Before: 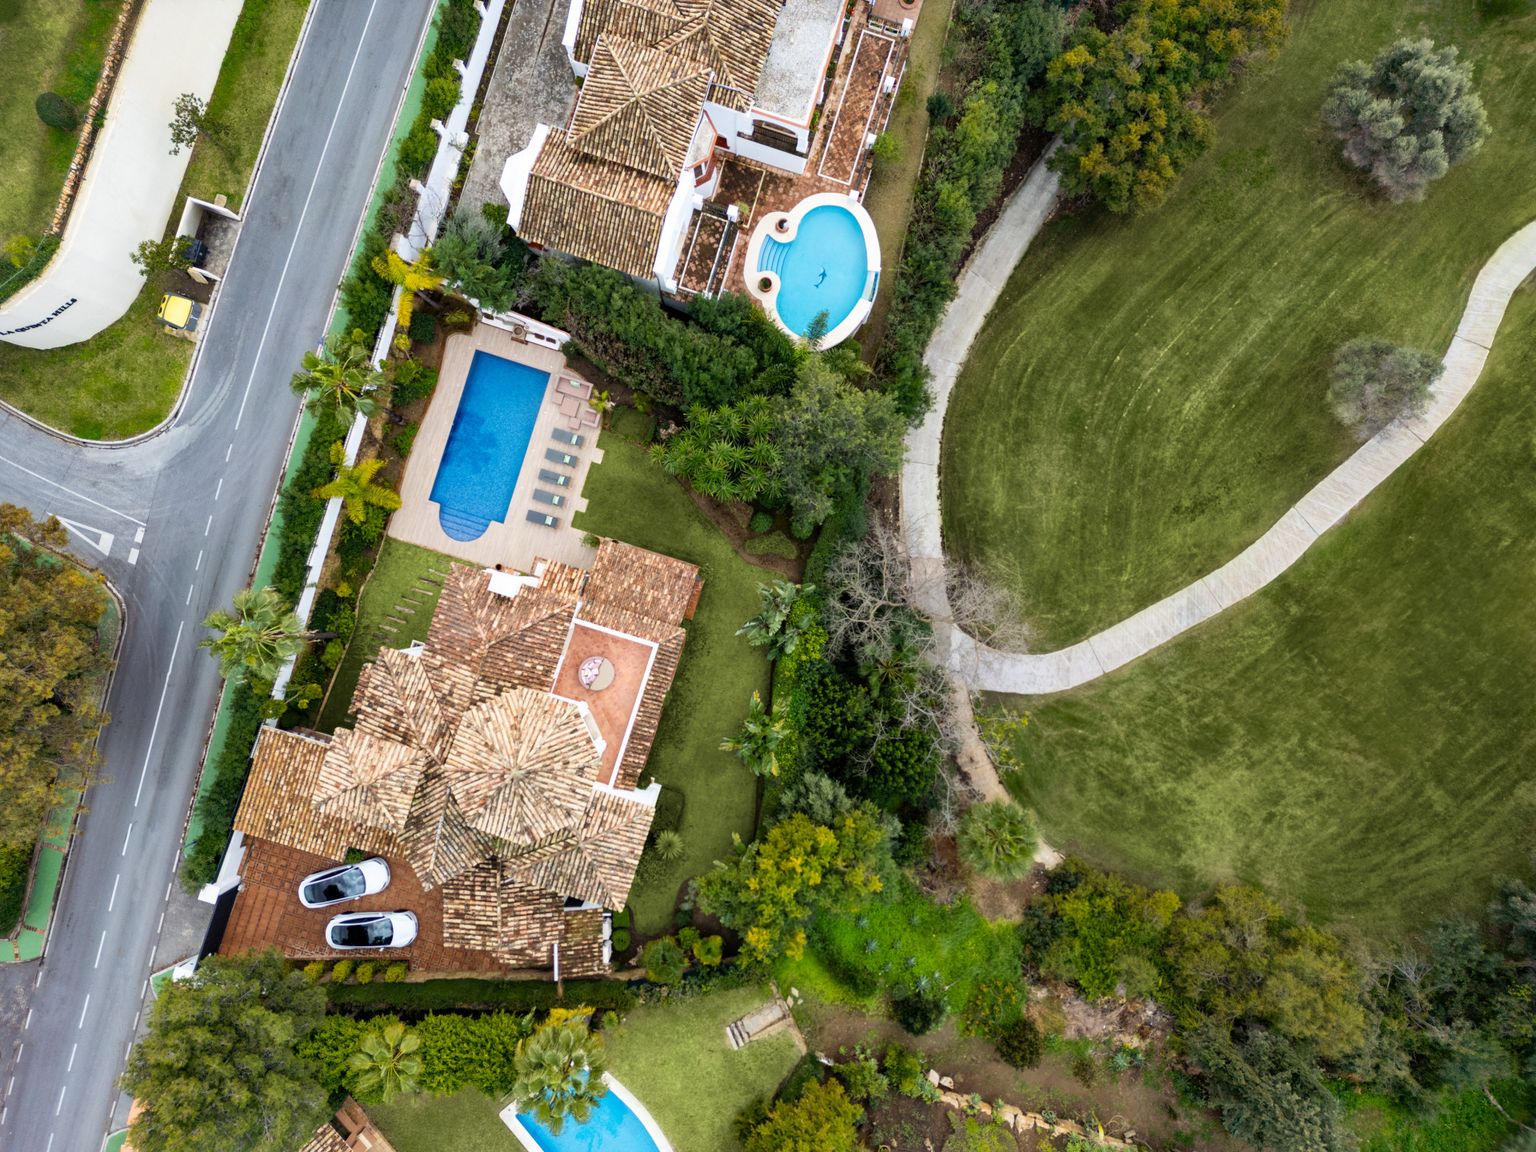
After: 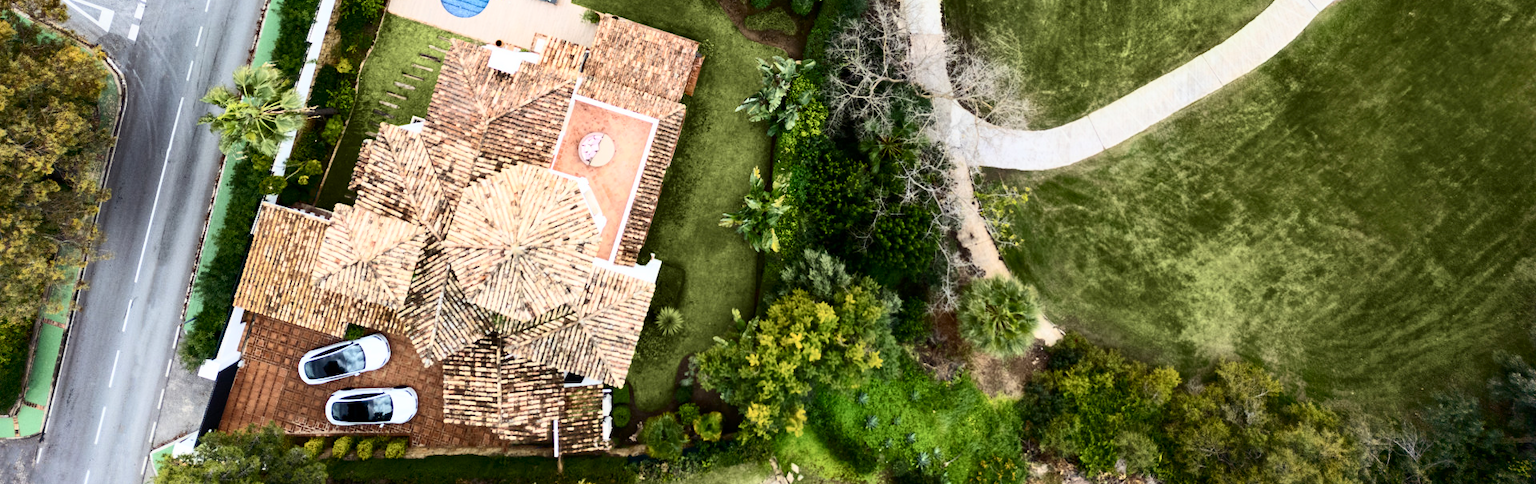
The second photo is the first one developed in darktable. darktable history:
contrast brightness saturation: contrast 0.39, brightness 0.1
base curve: exposure shift 0, preserve colors none
vignetting: fall-off start 97.23%, saturation -0.024, center (-0.033, -0.042), width/height ratio 1.179, unbound false
crop: top 45.551%, bottom 12.262%
